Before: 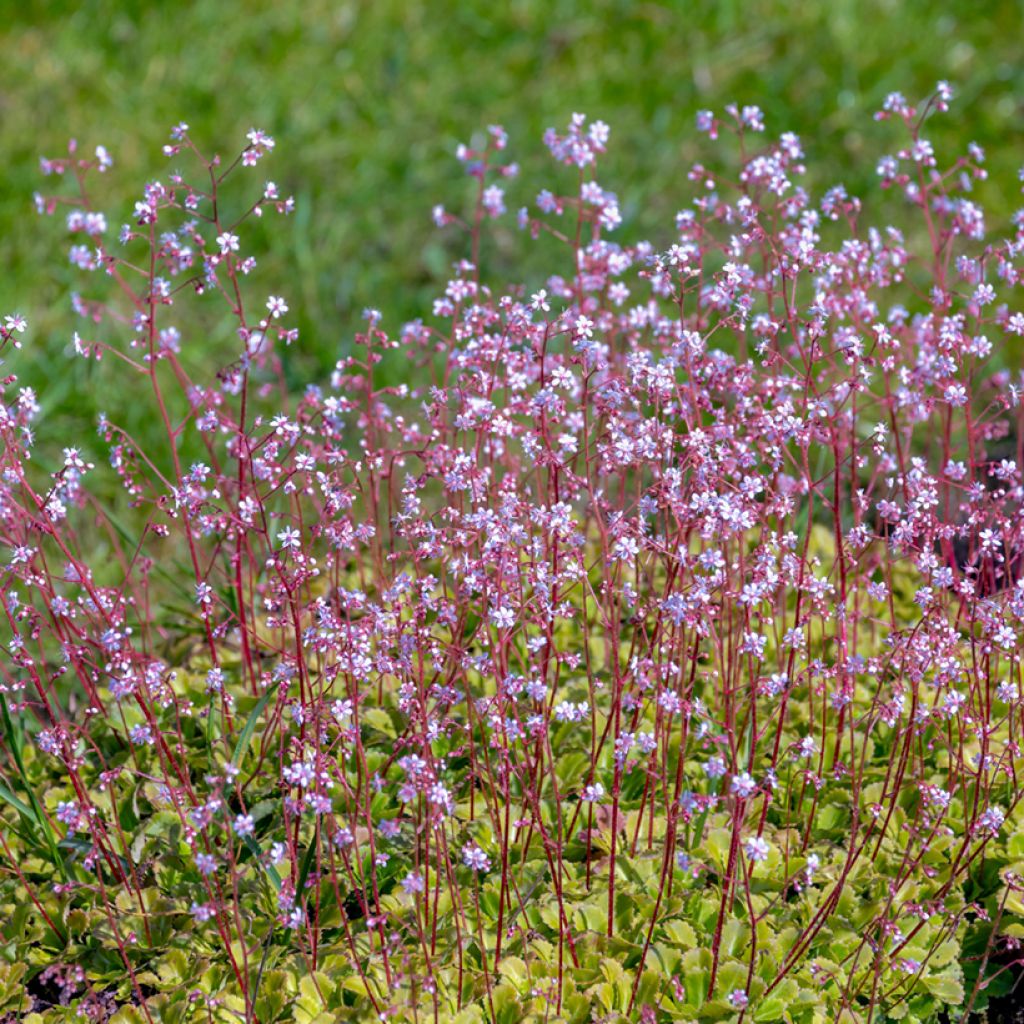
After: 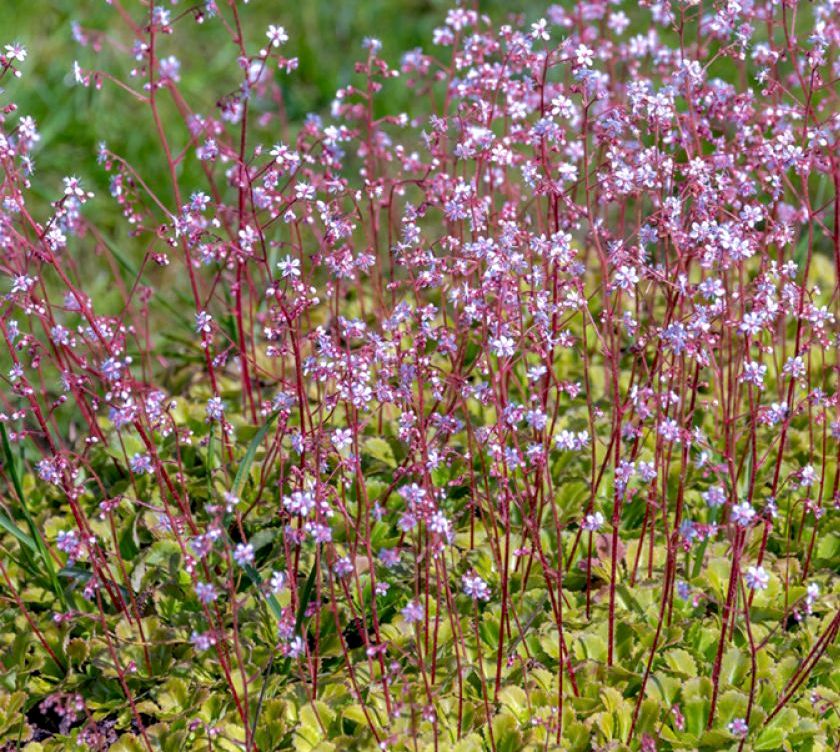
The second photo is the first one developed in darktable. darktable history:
crop: top 26.531%, right 17.959%
local contrast: highlights 100%, shadows 100%, detail 120%, midtone range 0.2
